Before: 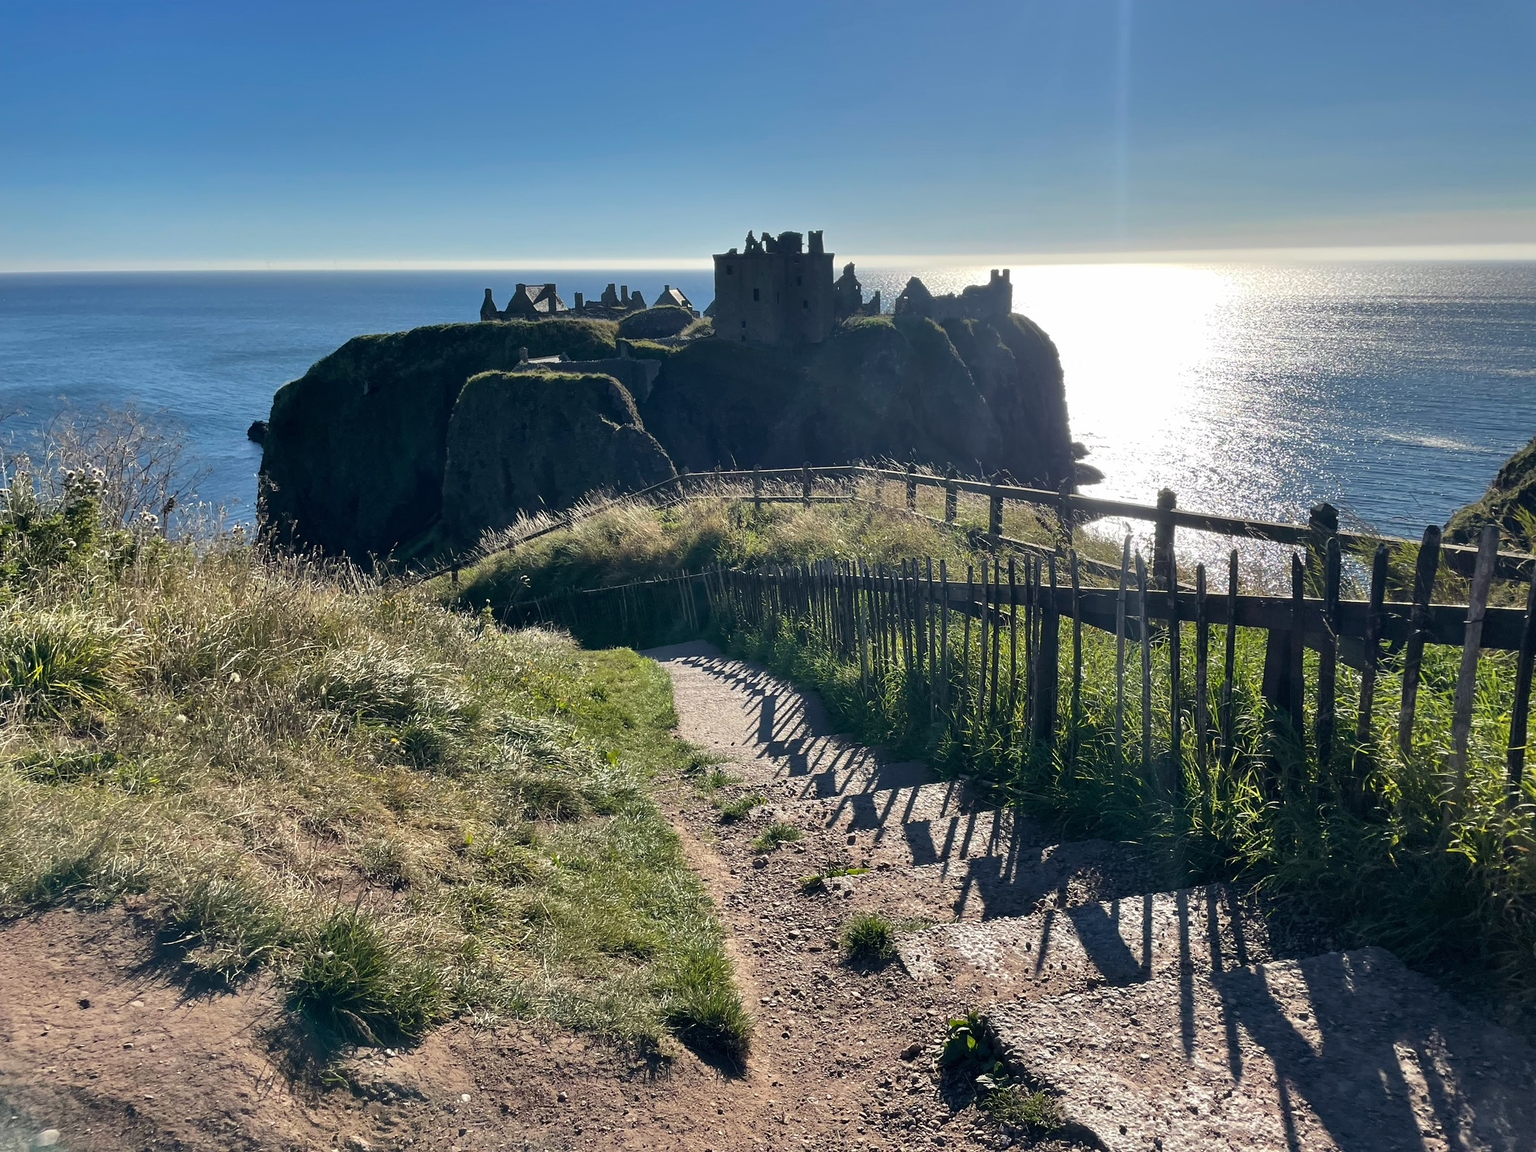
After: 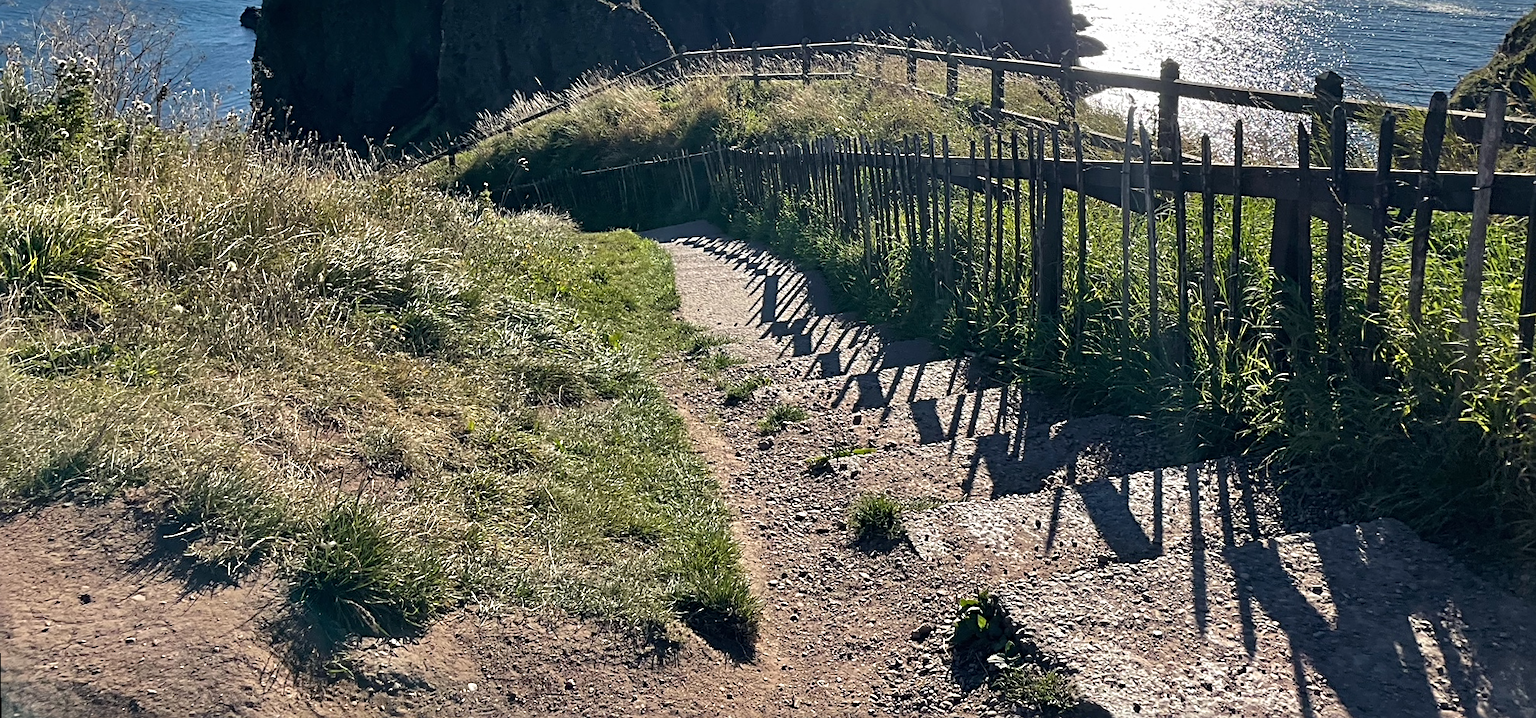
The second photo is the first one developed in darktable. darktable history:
rotate and perspective: rotation -1°, crop left 0.011, crop right 0.989, crop top 0.025, crop bottom 0.975
sharpen: radius 3.119
crop and rotate: top 36.435%
tone equalizer: -8 EV 0.06 EV, smoothing diameter 25%, edges refinement/feathering 10, preserve details guided filter
